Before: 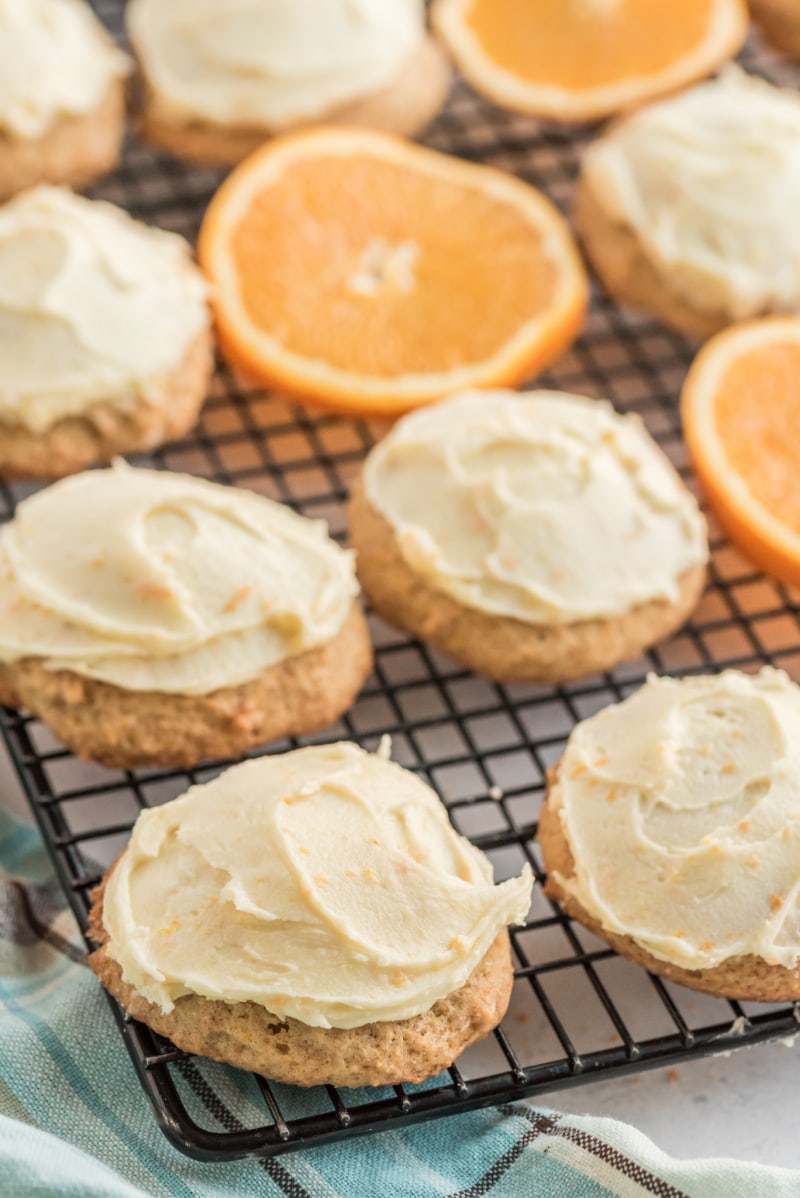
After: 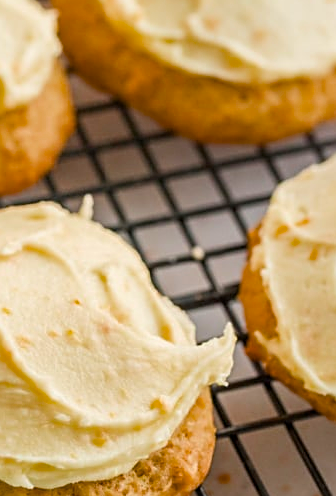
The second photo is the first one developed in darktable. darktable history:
color balance rgb: perceptual saturation grading › global saturation 29.883%, global vibrance 16.15%, saturation formula JzAzBz (2021)
sharpen: on, module defaults
crop: left 37.372%, top 45.081%, right 20.559%, bottom 13.502%
